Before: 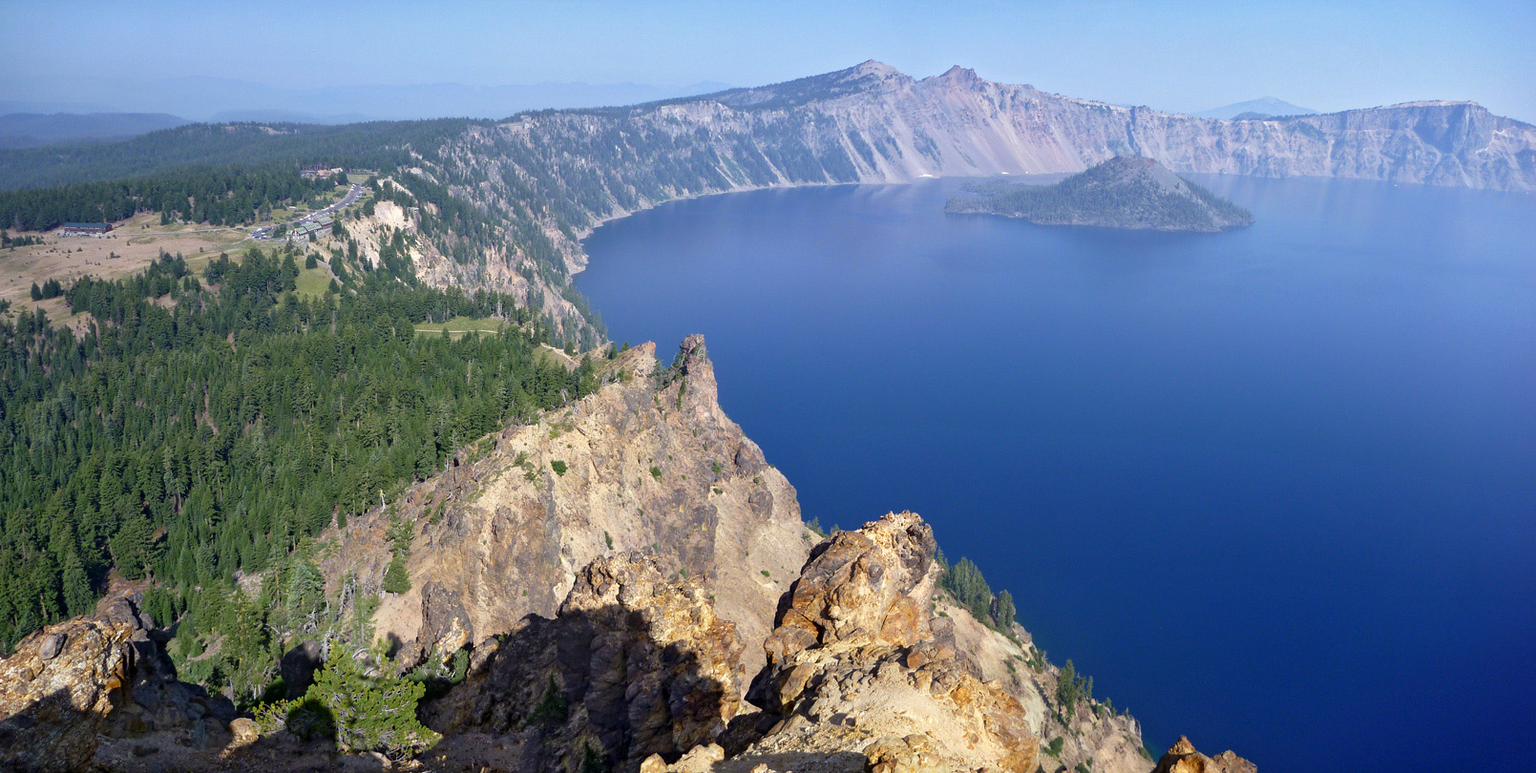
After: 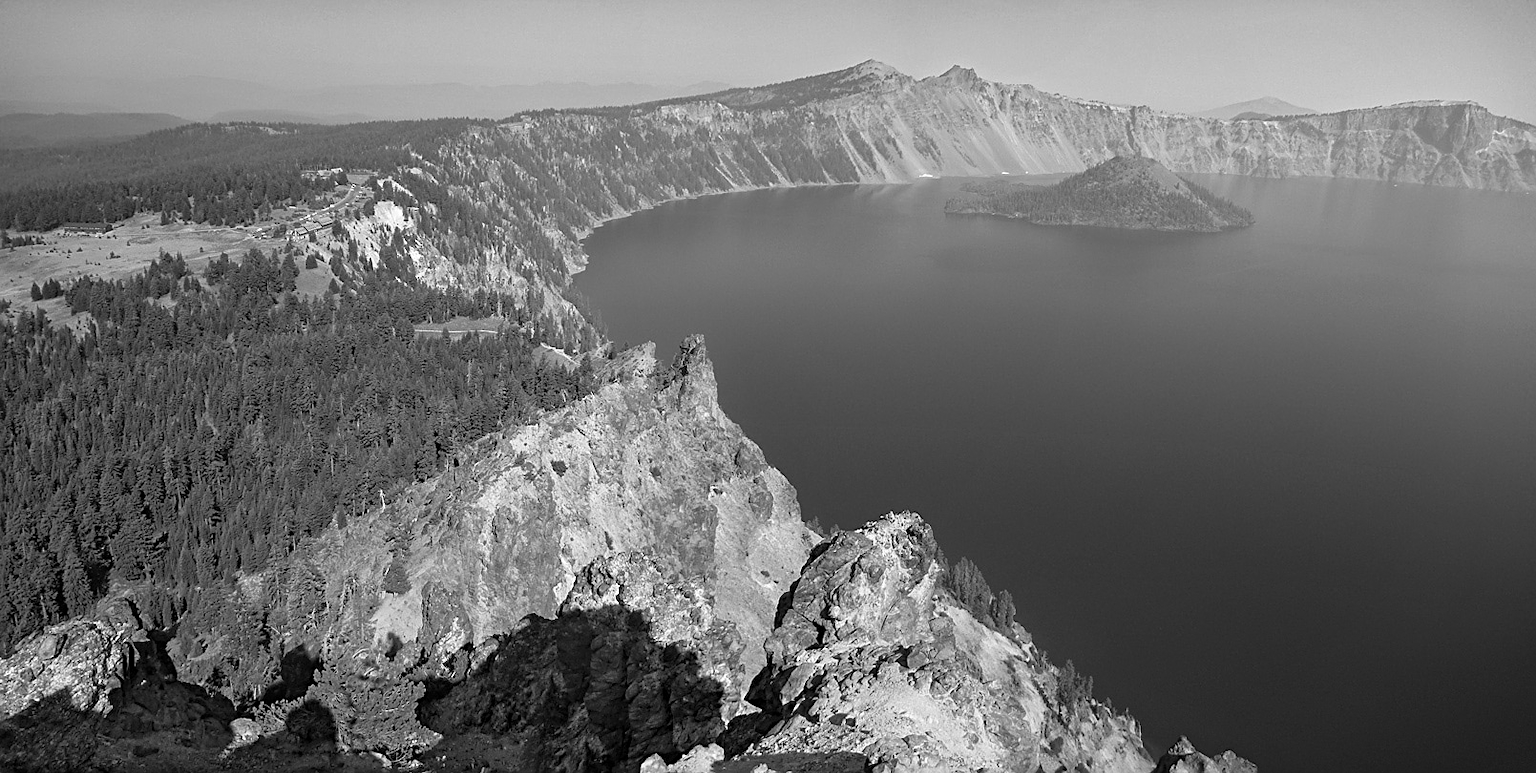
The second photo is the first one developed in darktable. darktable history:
sharpen: on, module defaults
monochrome: a 0, b 0, size 0.5, highlights 0.57
